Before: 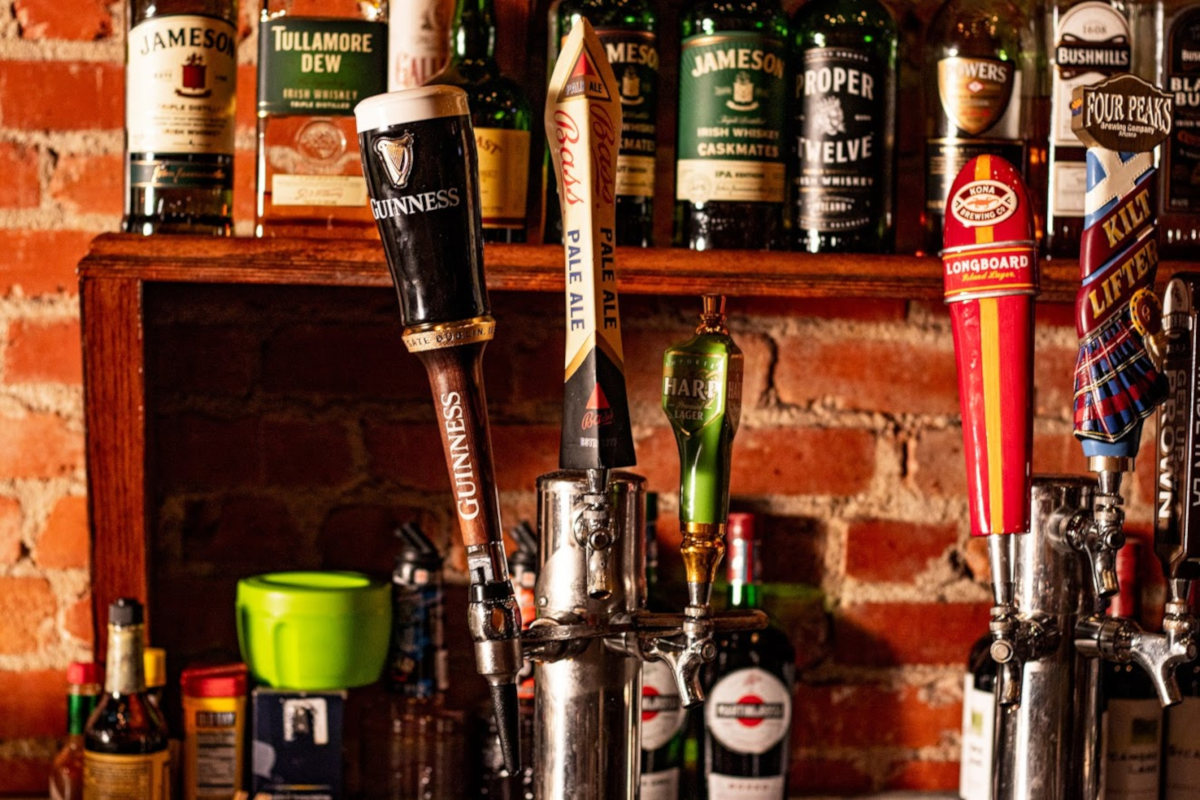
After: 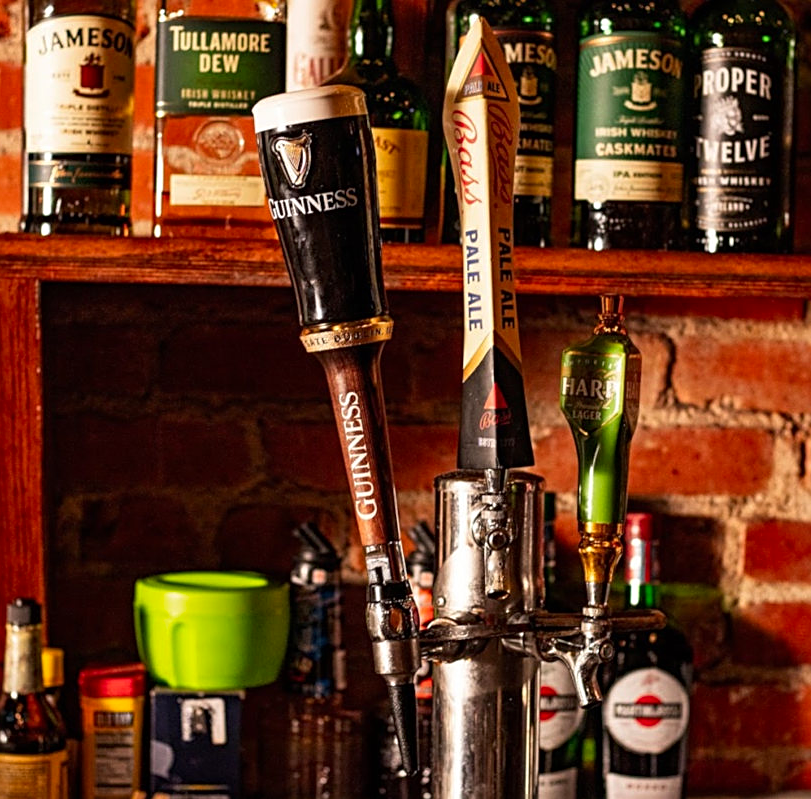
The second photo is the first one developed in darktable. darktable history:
contrast brightness saturation: saturation 0.105
crop and rotate: left 8.537%, right 23.841%
sharpen: on, module defaults
